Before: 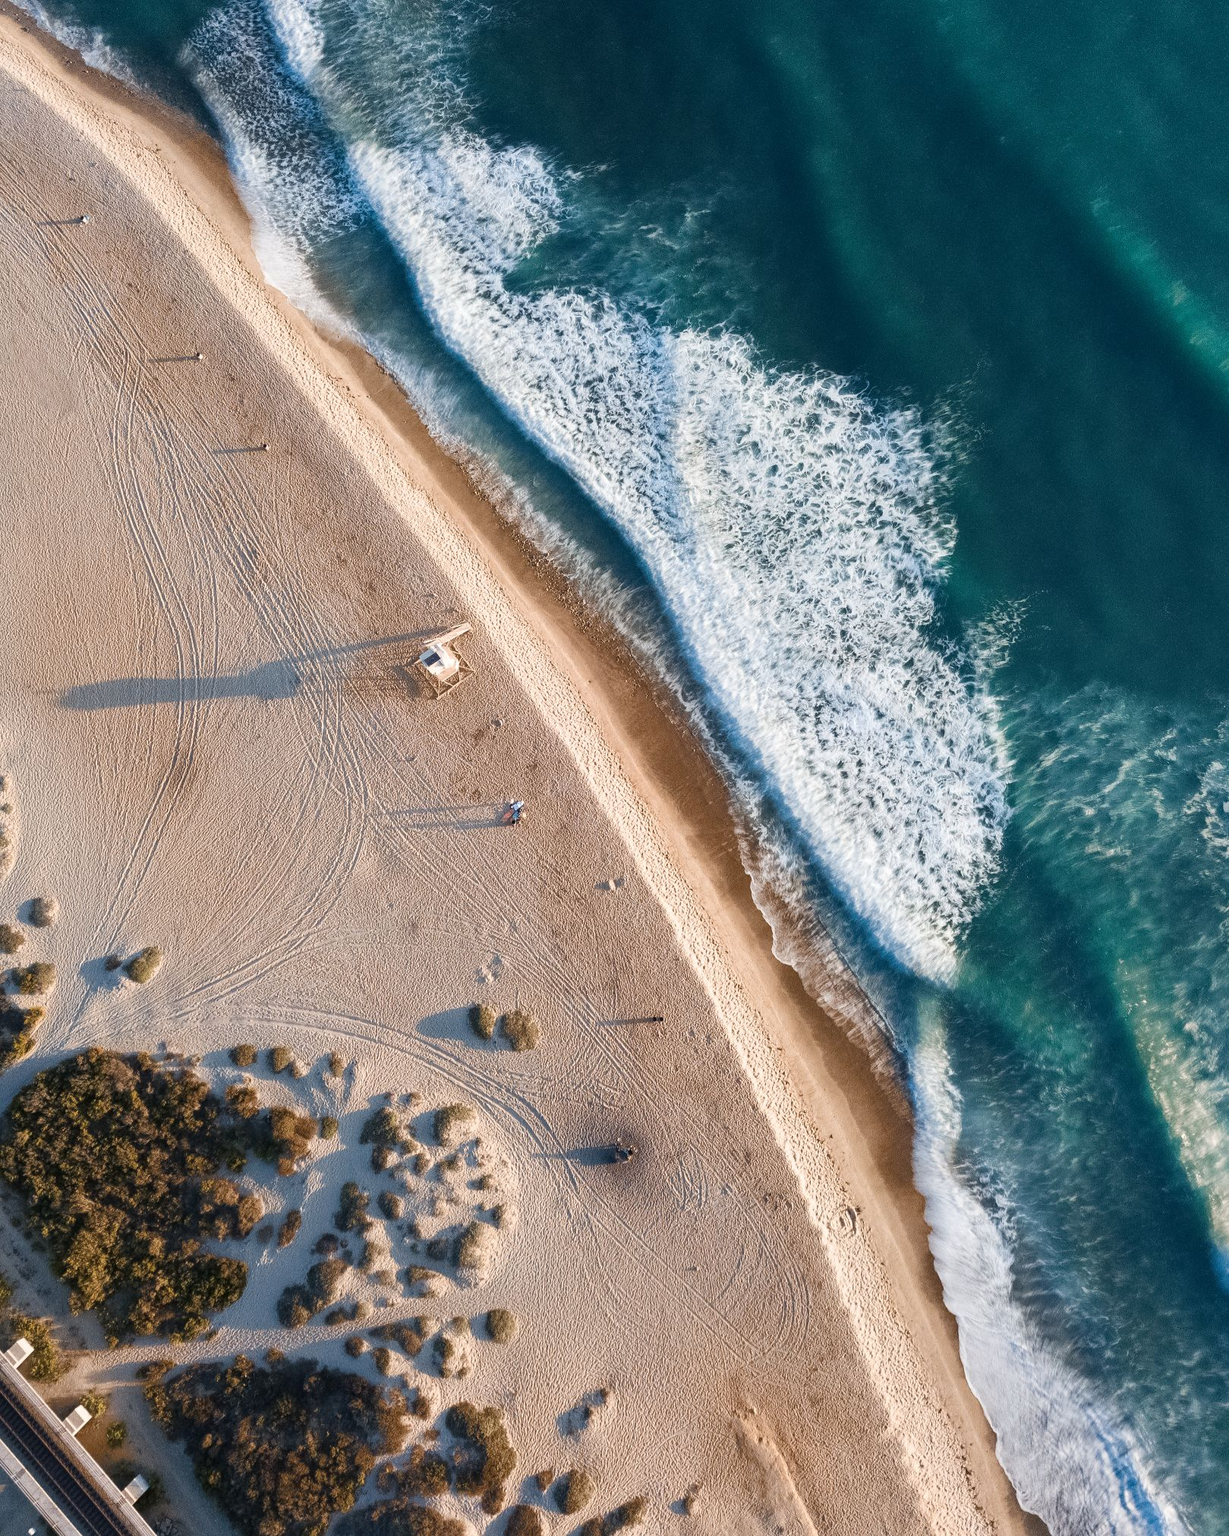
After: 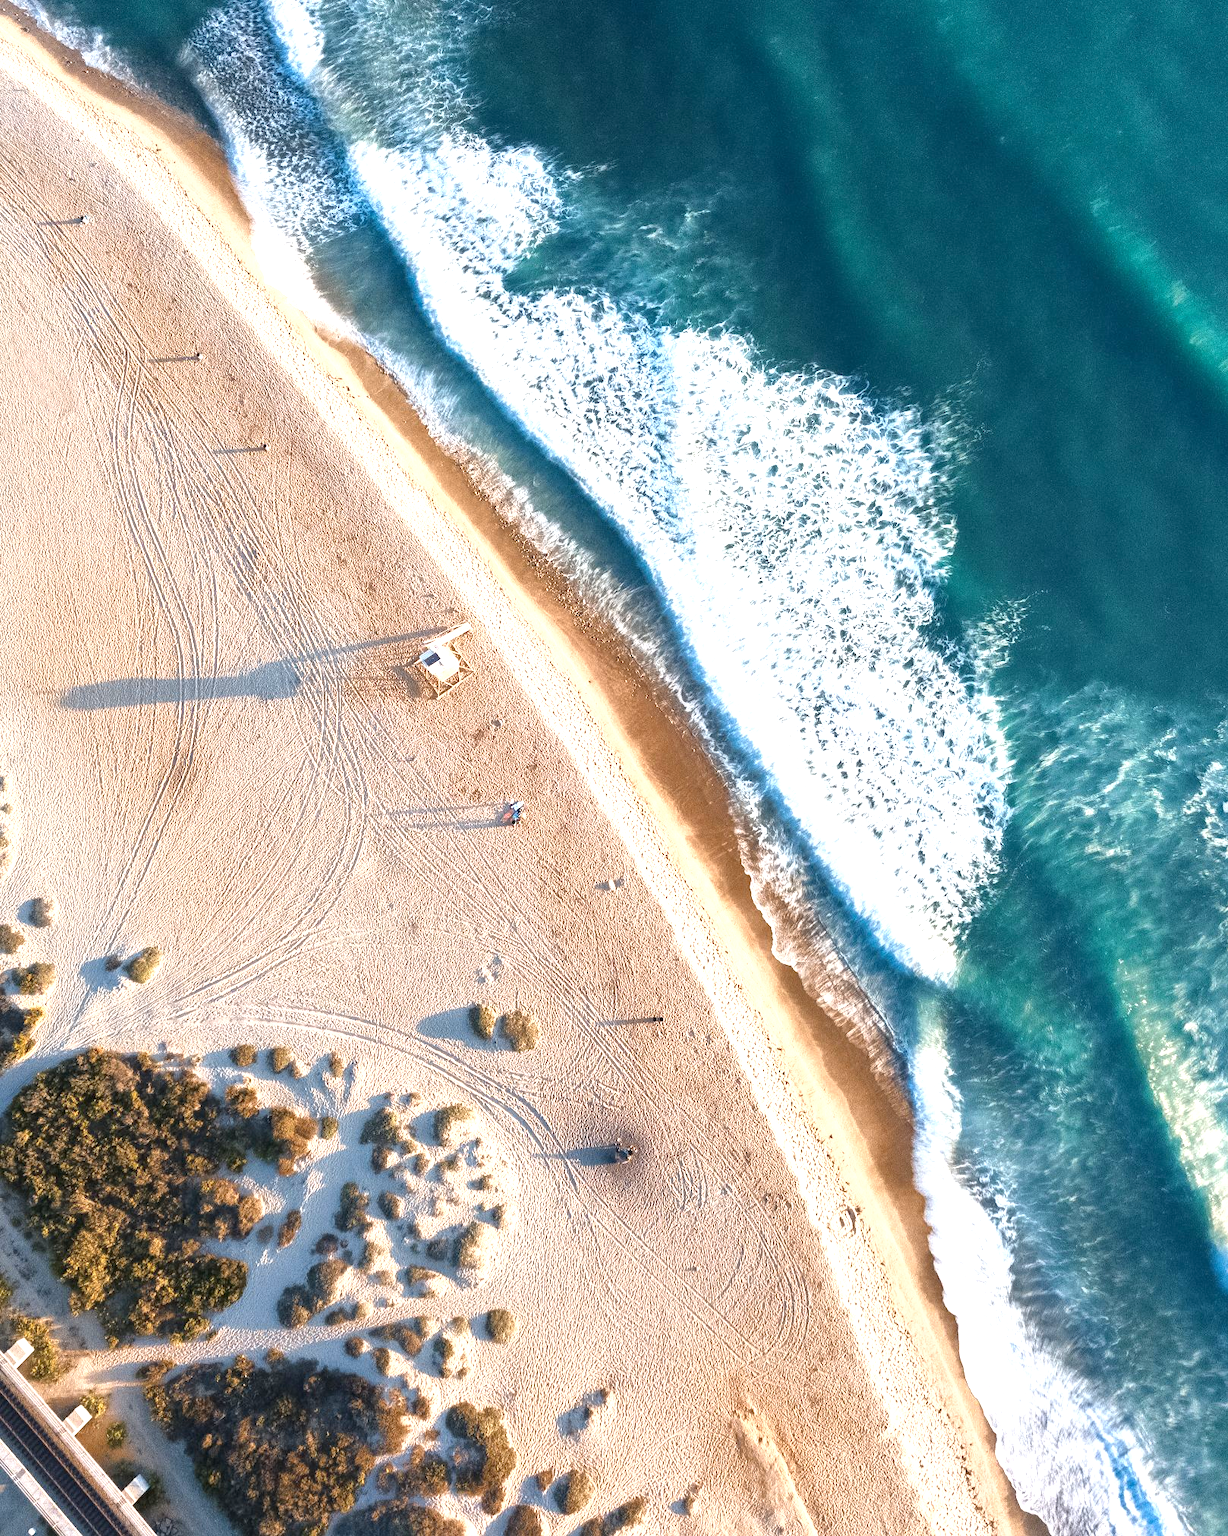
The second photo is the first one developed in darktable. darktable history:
exposure: black level correction 0, exposure 1.2 EV, compensate exposure bias true, compensate highlight preservation false
shadows and highlights: shadows -20, white point adjustment -2, highlights -35
